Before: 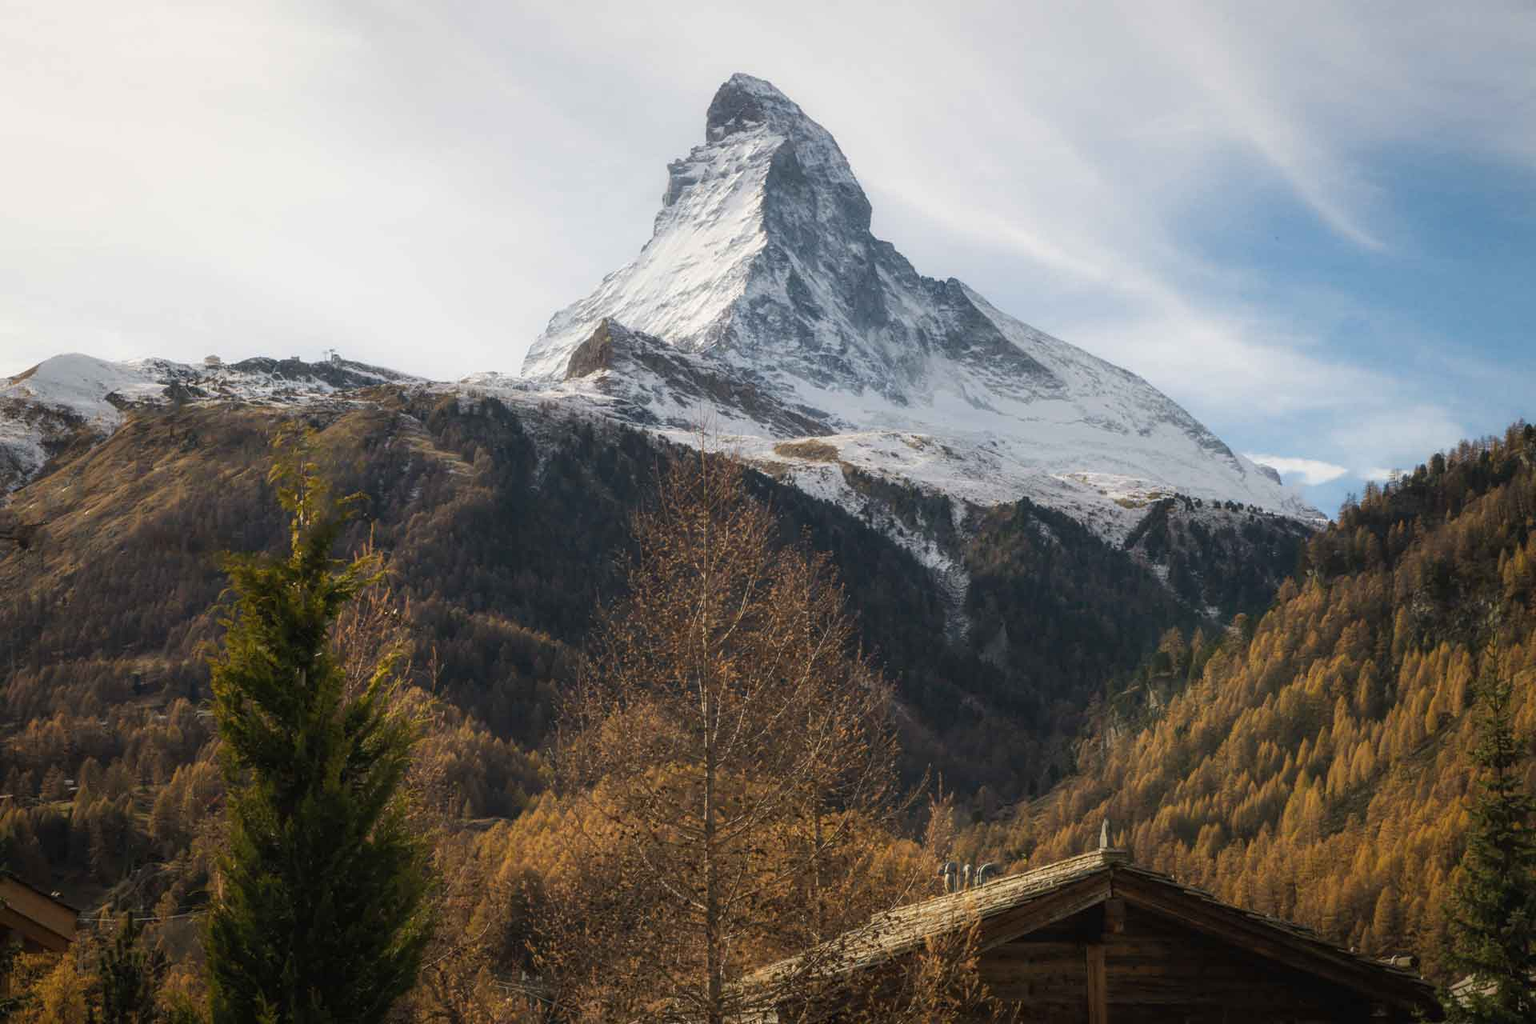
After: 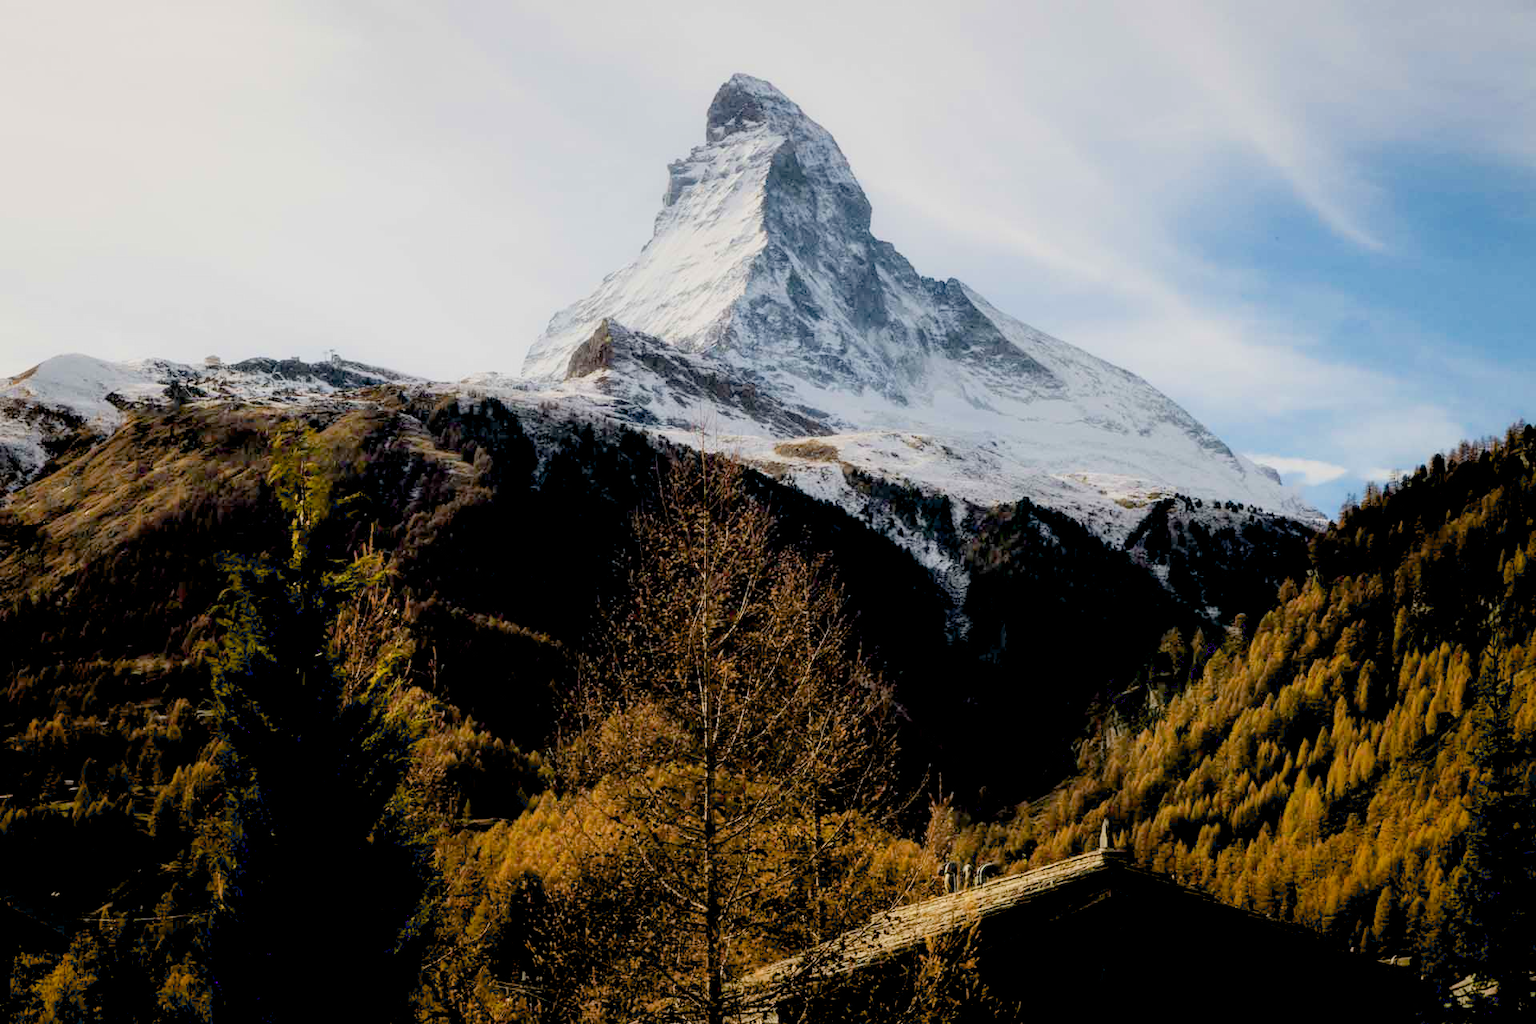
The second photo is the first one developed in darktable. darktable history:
filmic rgb: black relative exposure -7.65 EV, white relative exposure 4.56 EV, hardness 3.61, color science v6 (2022)
white balance: emerald 1
exposure: black level correction 0.04, exposure 0.5 EV, compensate highlight preservation false
tone equalizer: on, module defaults
